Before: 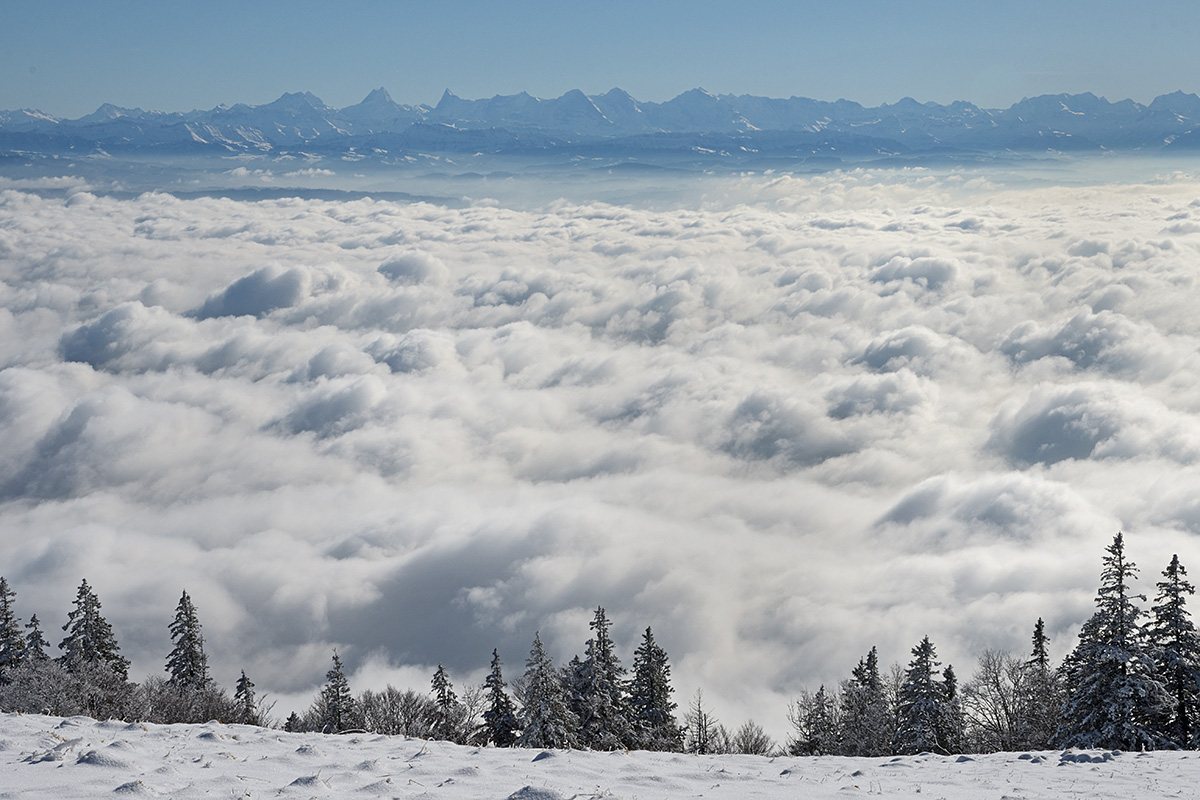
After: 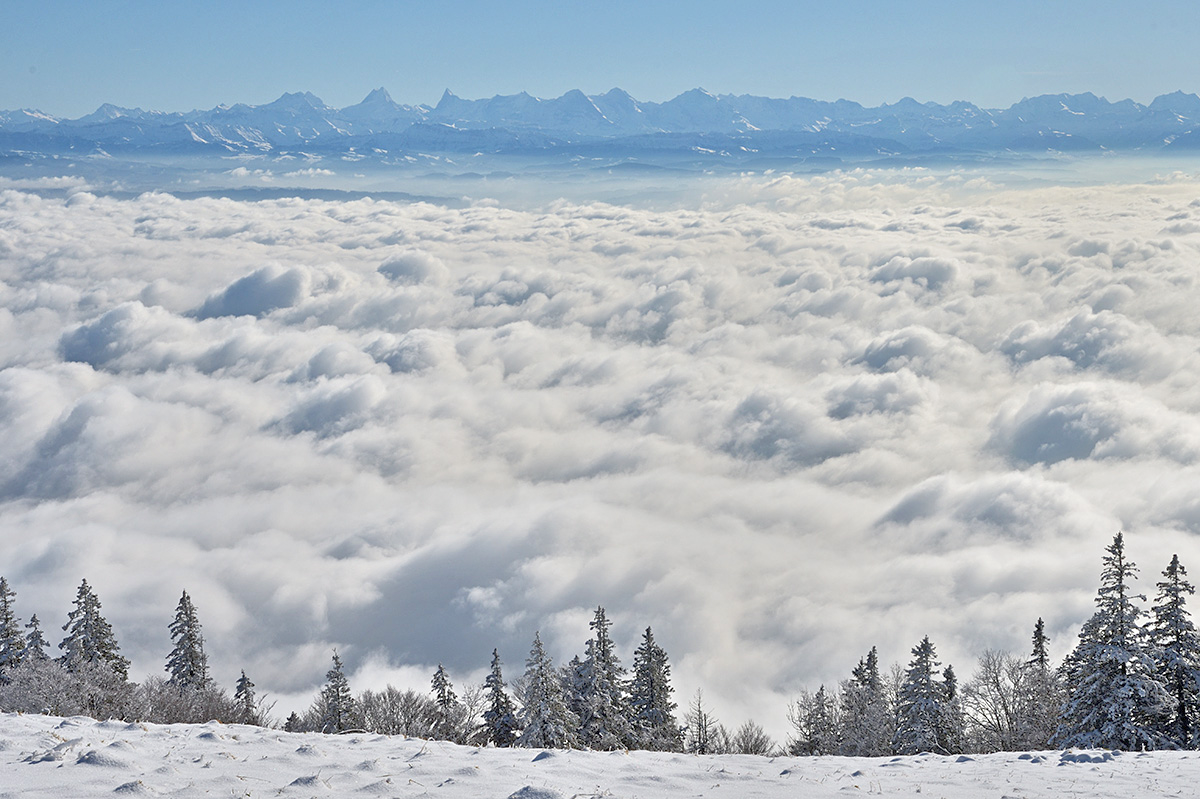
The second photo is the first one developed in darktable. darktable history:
crop: bottom 0.073%
tone equalizer: -8 EV 1.98 EV, -7 EV 1.98 EV, -6 EV 1.98 EV, -5 EV 1.98 EV, -4 EV 1.99 EV, -3 EV 1.48 EV, -2 EV 0.997 EV, -1 EV 0.517 EV
